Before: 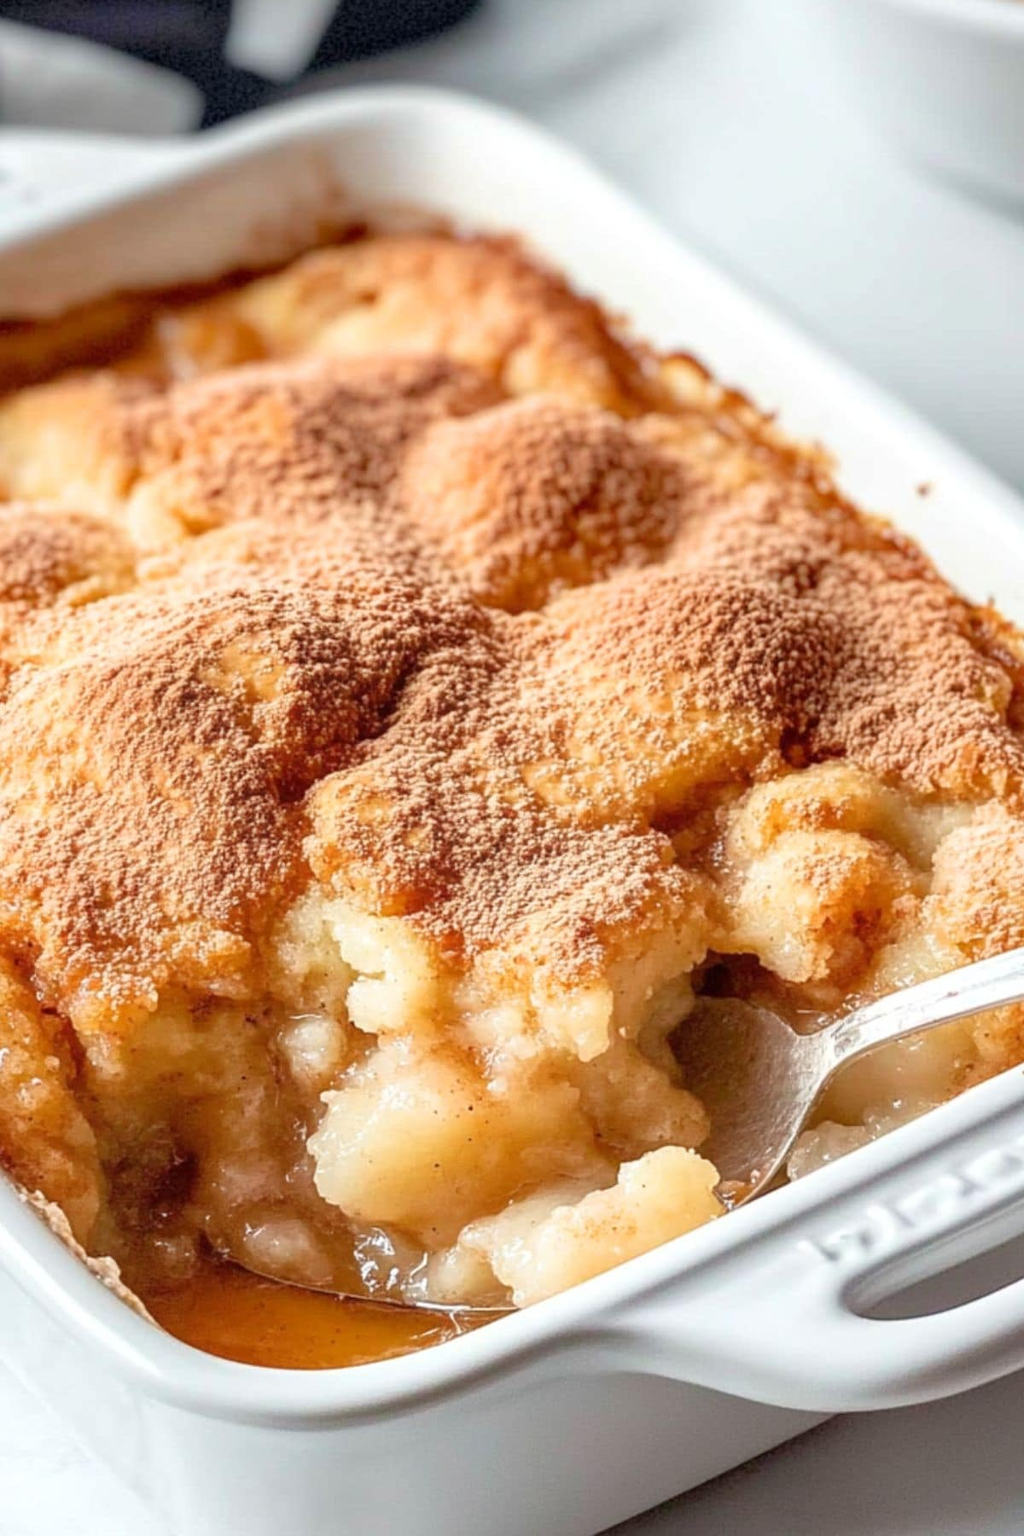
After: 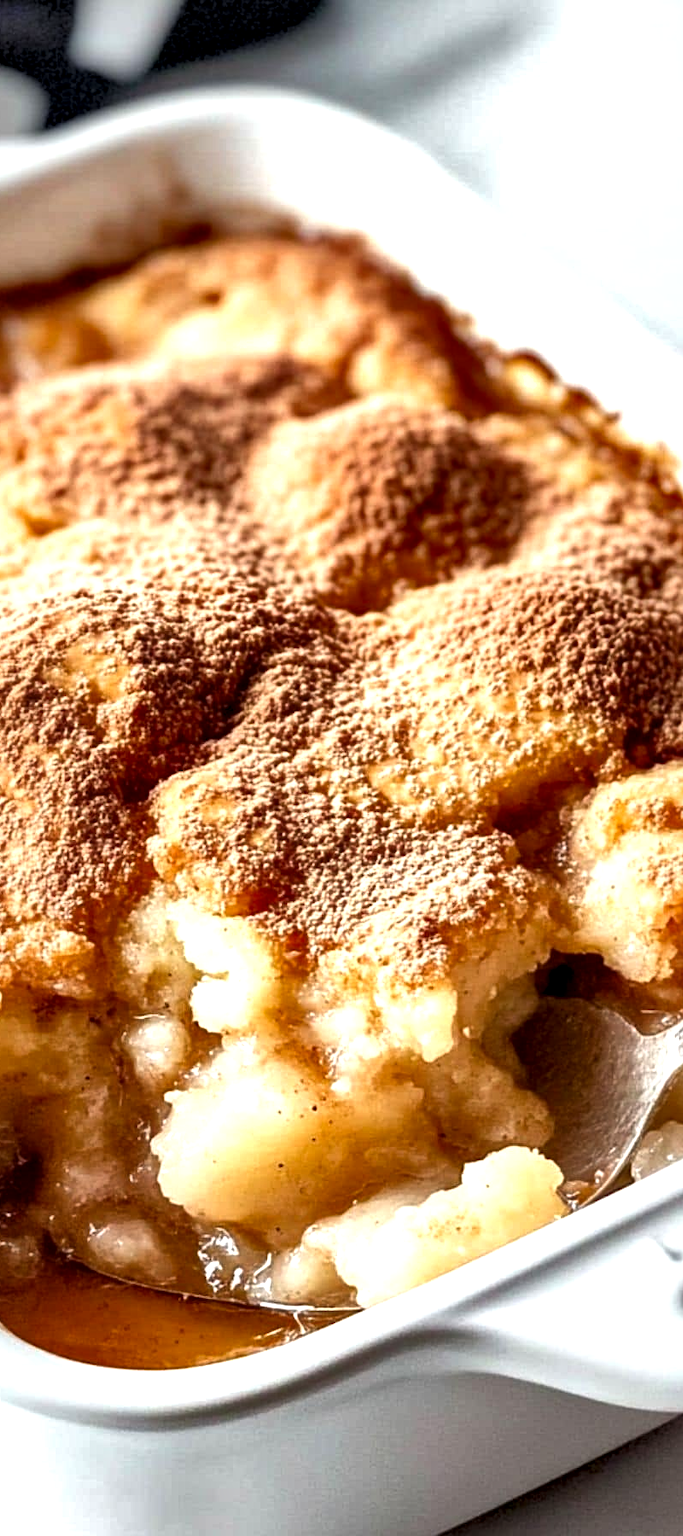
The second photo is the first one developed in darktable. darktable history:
local contrast: mode bilateral grid, contrast 69, coarseness 76, detail 180%, midtone range 0.2
shadows and highlights: radius 336.6, shadows 28.26, soften with gaussian
levels: levels [0.055, 0.477, 0.9]
crop and rotate: left 15.279%, right 17.959%
